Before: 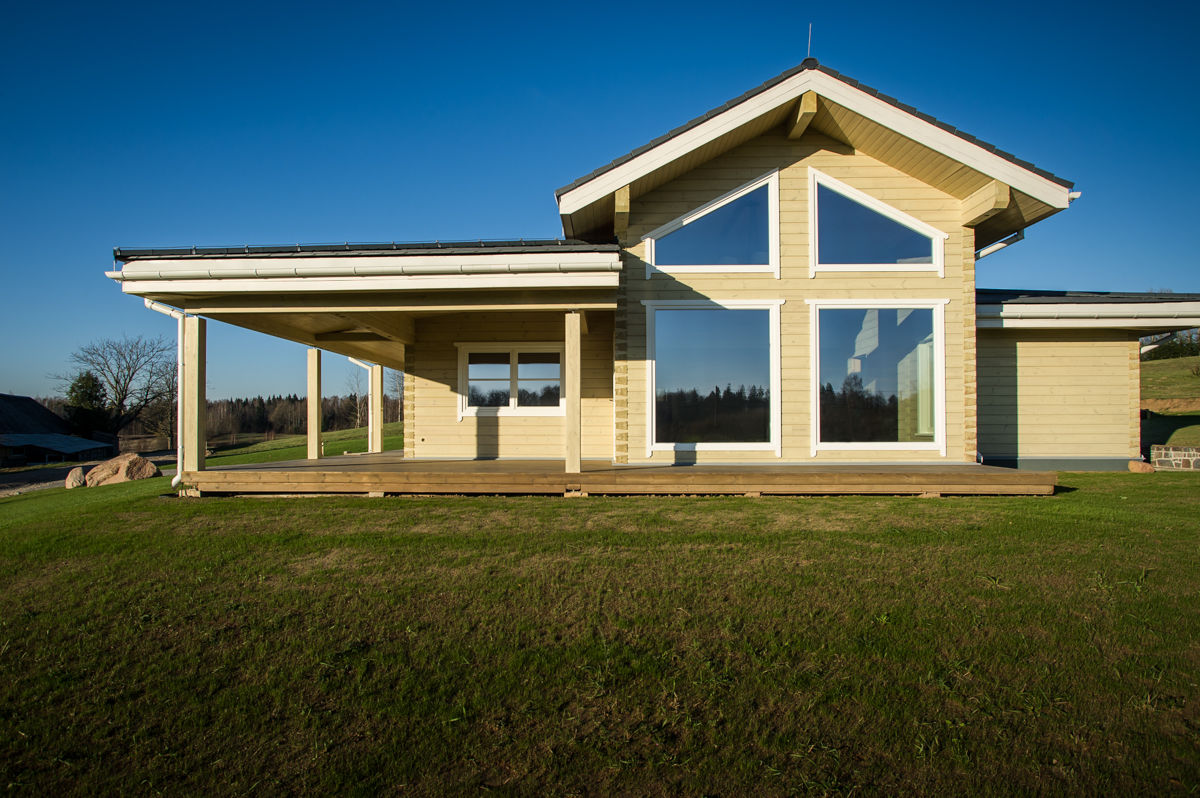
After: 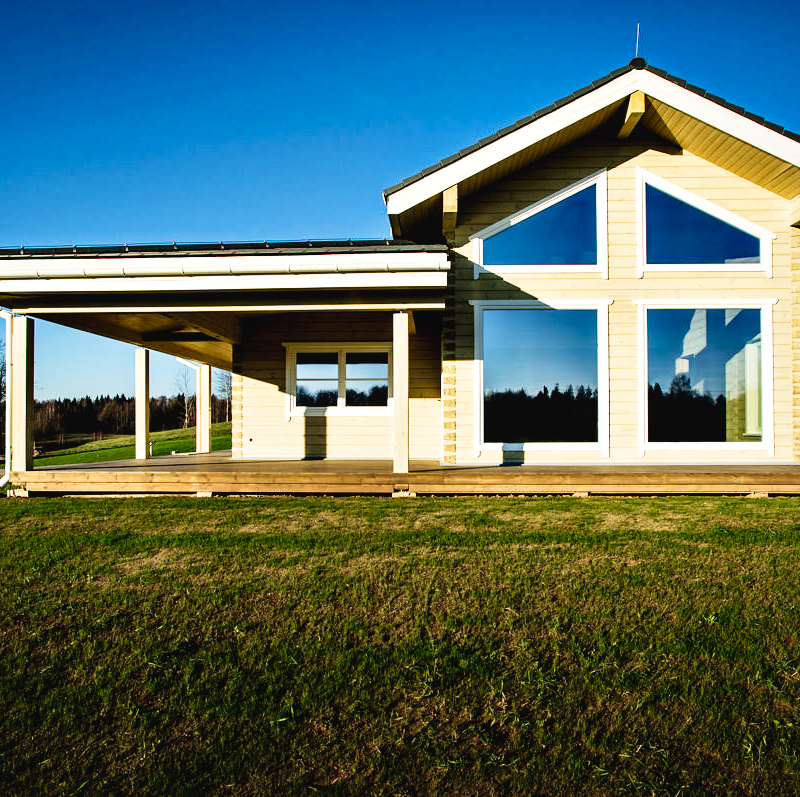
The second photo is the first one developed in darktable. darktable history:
crop and rotate: left 14.391%, right 18.934%
tone curve: curves: ch0 [(0.003, 0.032) (0.037, 0.037) (0.142, 0.117) (0.279, 0.311) (0.405, 0.49) (0.526, 0.651) (0.722, 0.857) (0.875, 0.946) (1, 0.98)]; ch1 [(0, 0) (0.305, 0.325) (0.453, 0.437) (0.482, 0.473) (0.501, 0.498) (0.515, 0.523) (0.559, 0.591) (0.6, 0.659) (0.656, 0.71) (1, 1)]; ch2 [(0, 0) (0.323, 0.277) (0.424, 0.396) (0.479, 0.484) (0.499, 0.502) (0.515, 0.537) (0.564, 0.595) (0.644, 0.703) (0.742, 0.803) (1, 1)], preserve colors none
local contrast: mode bilateral grid, contrast 10, coarseness 25, detail 115%, midtone range 0.2
contrast equalizer: octaves 7, y [[0.6 ×6], [0.55 ×6], [0 ×6], [0 ×6], [0 ×6]]
velvia: on, module defaults
